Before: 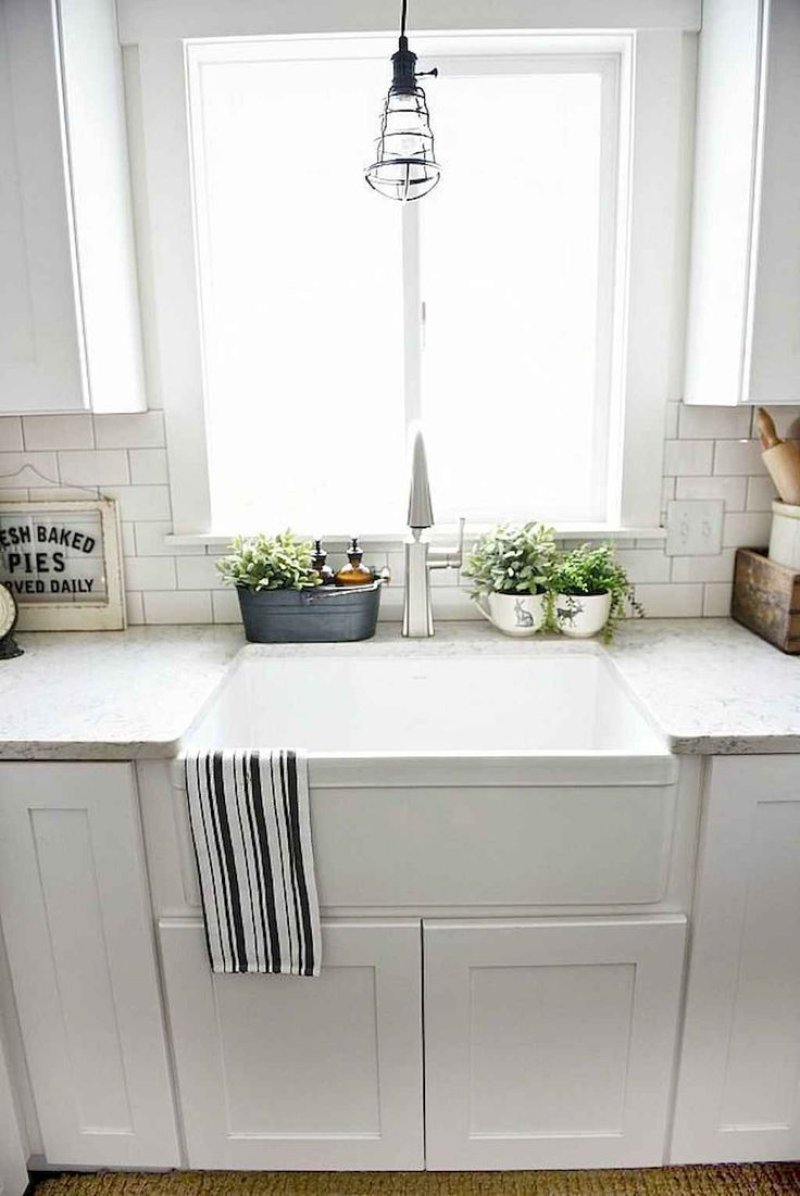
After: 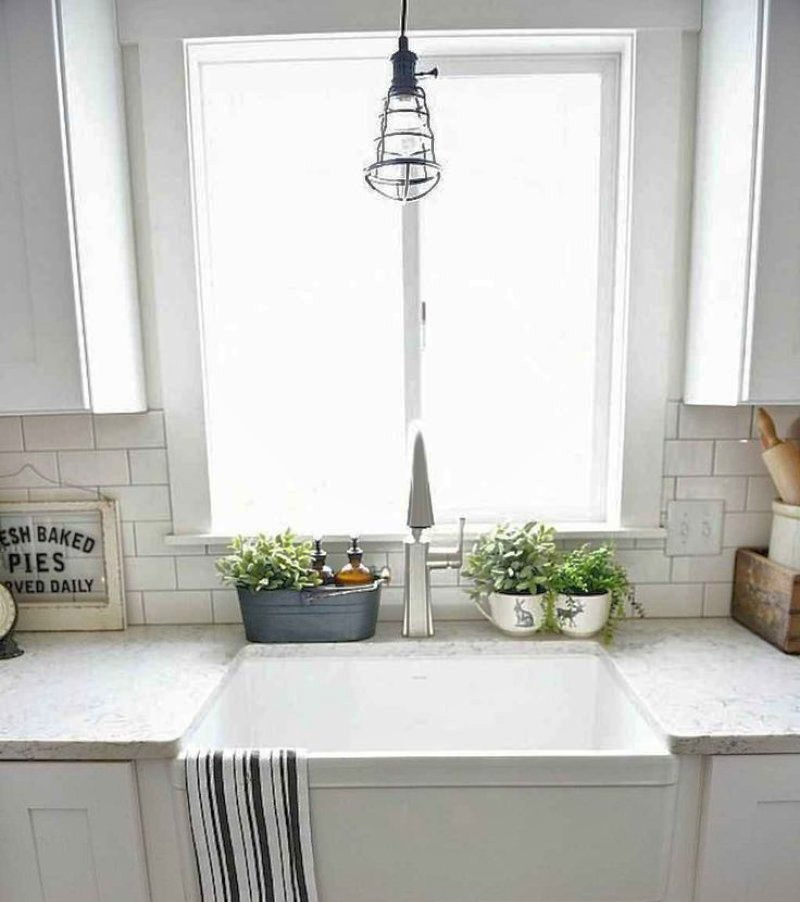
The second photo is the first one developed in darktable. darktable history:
crop: bottom 24.576%
shadows and highlights: on, module defaults
